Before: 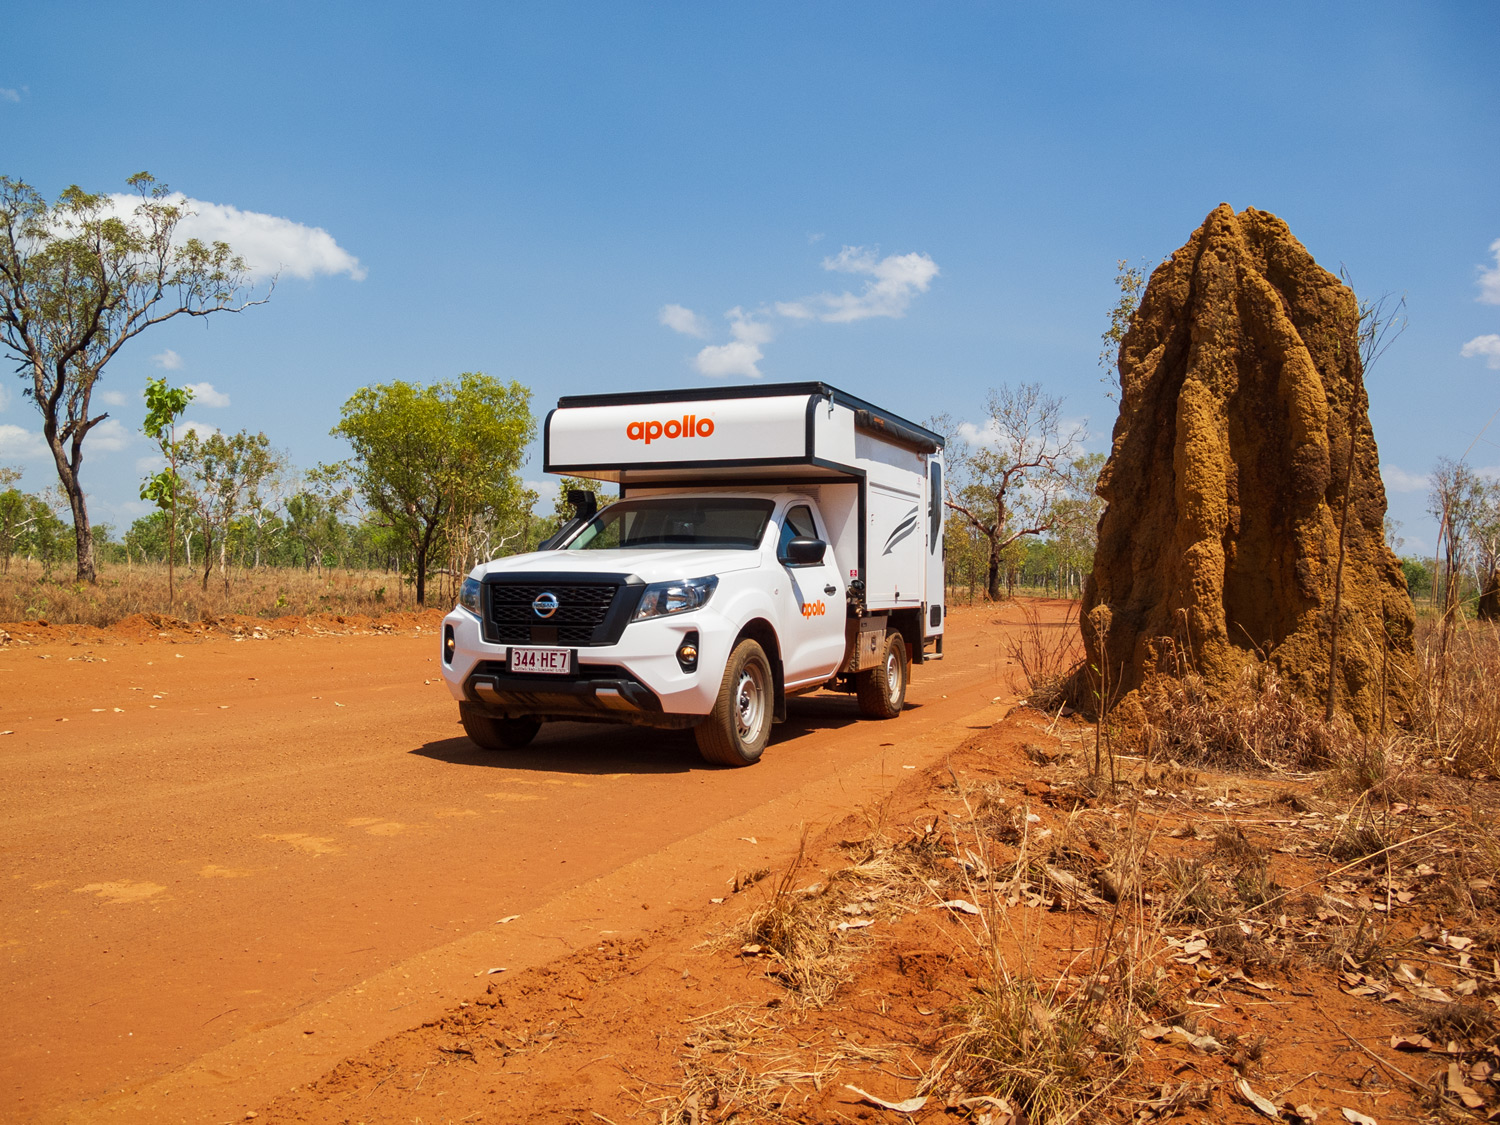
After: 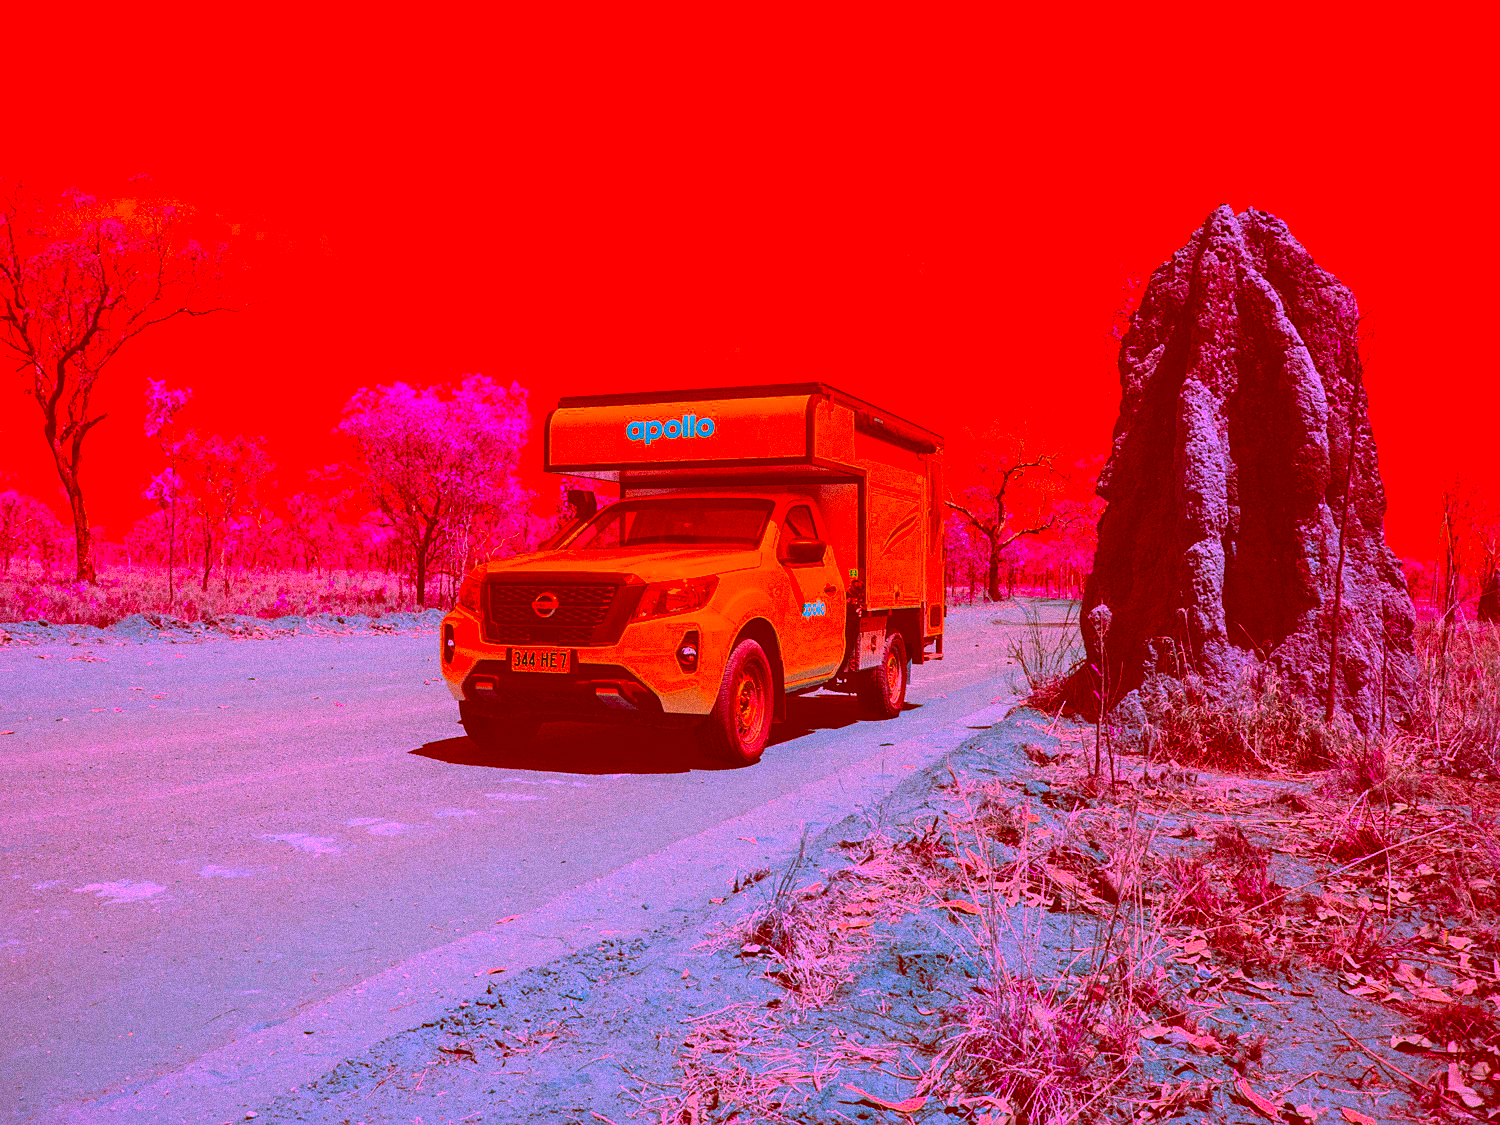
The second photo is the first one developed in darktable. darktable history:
grain: coarseness 0.09 ISO, strength 40%
sharpen: amount 0.2
color correction: highlights a* -39.68, highlights b* -40, shadows a* -40, shadows b* -40, saturation -3
